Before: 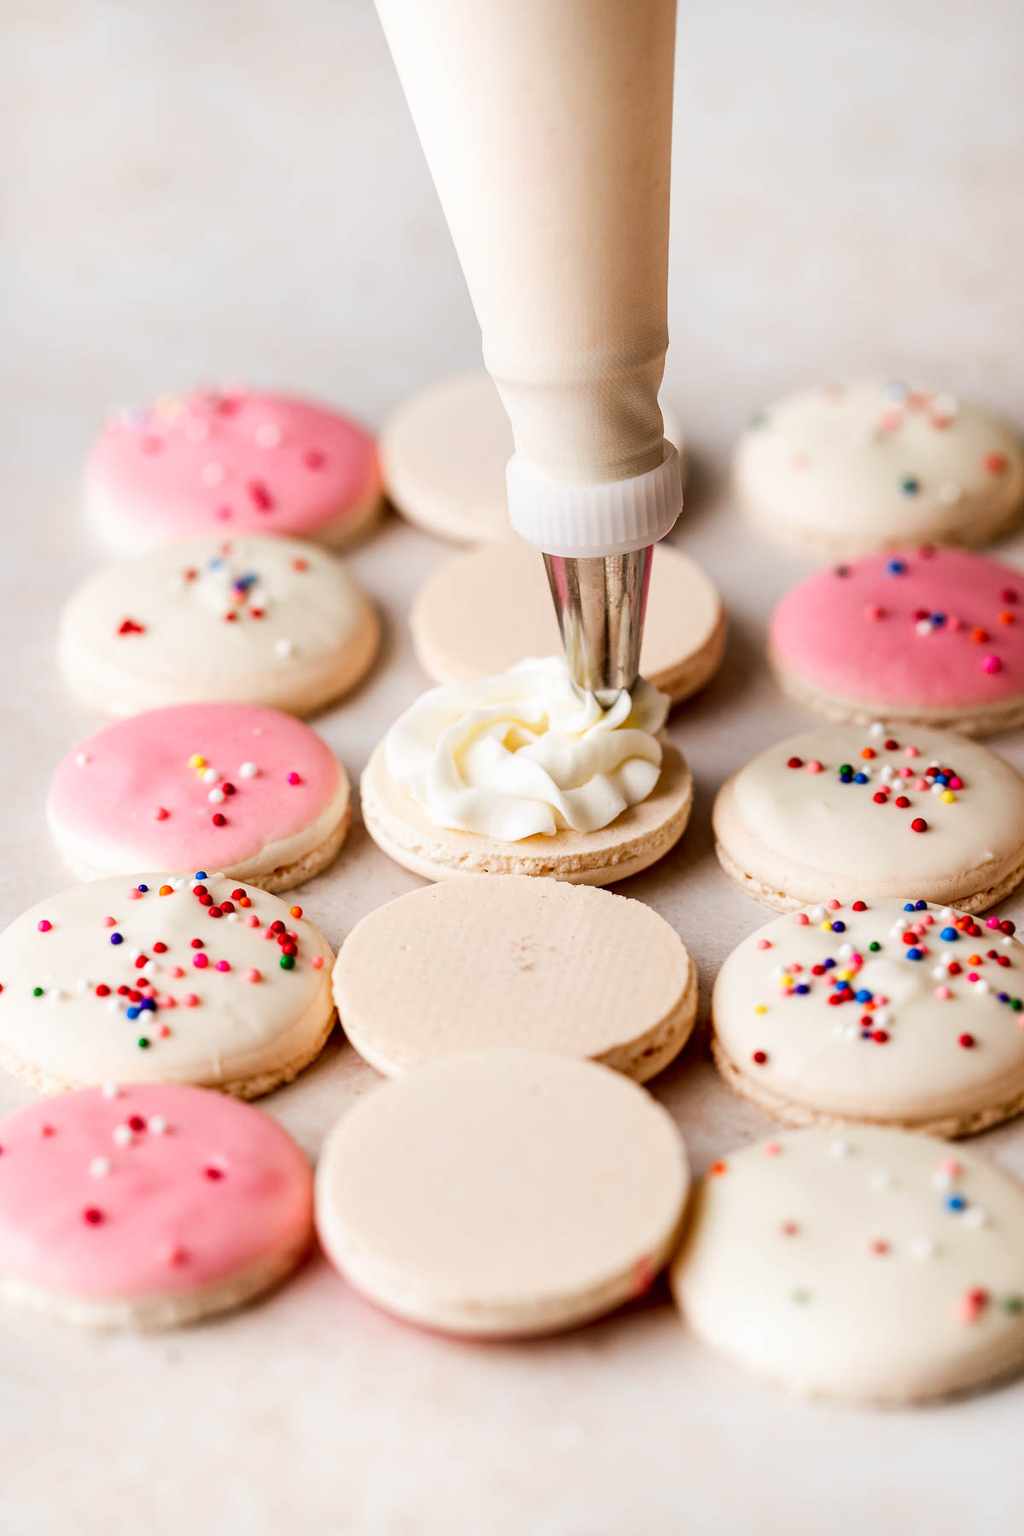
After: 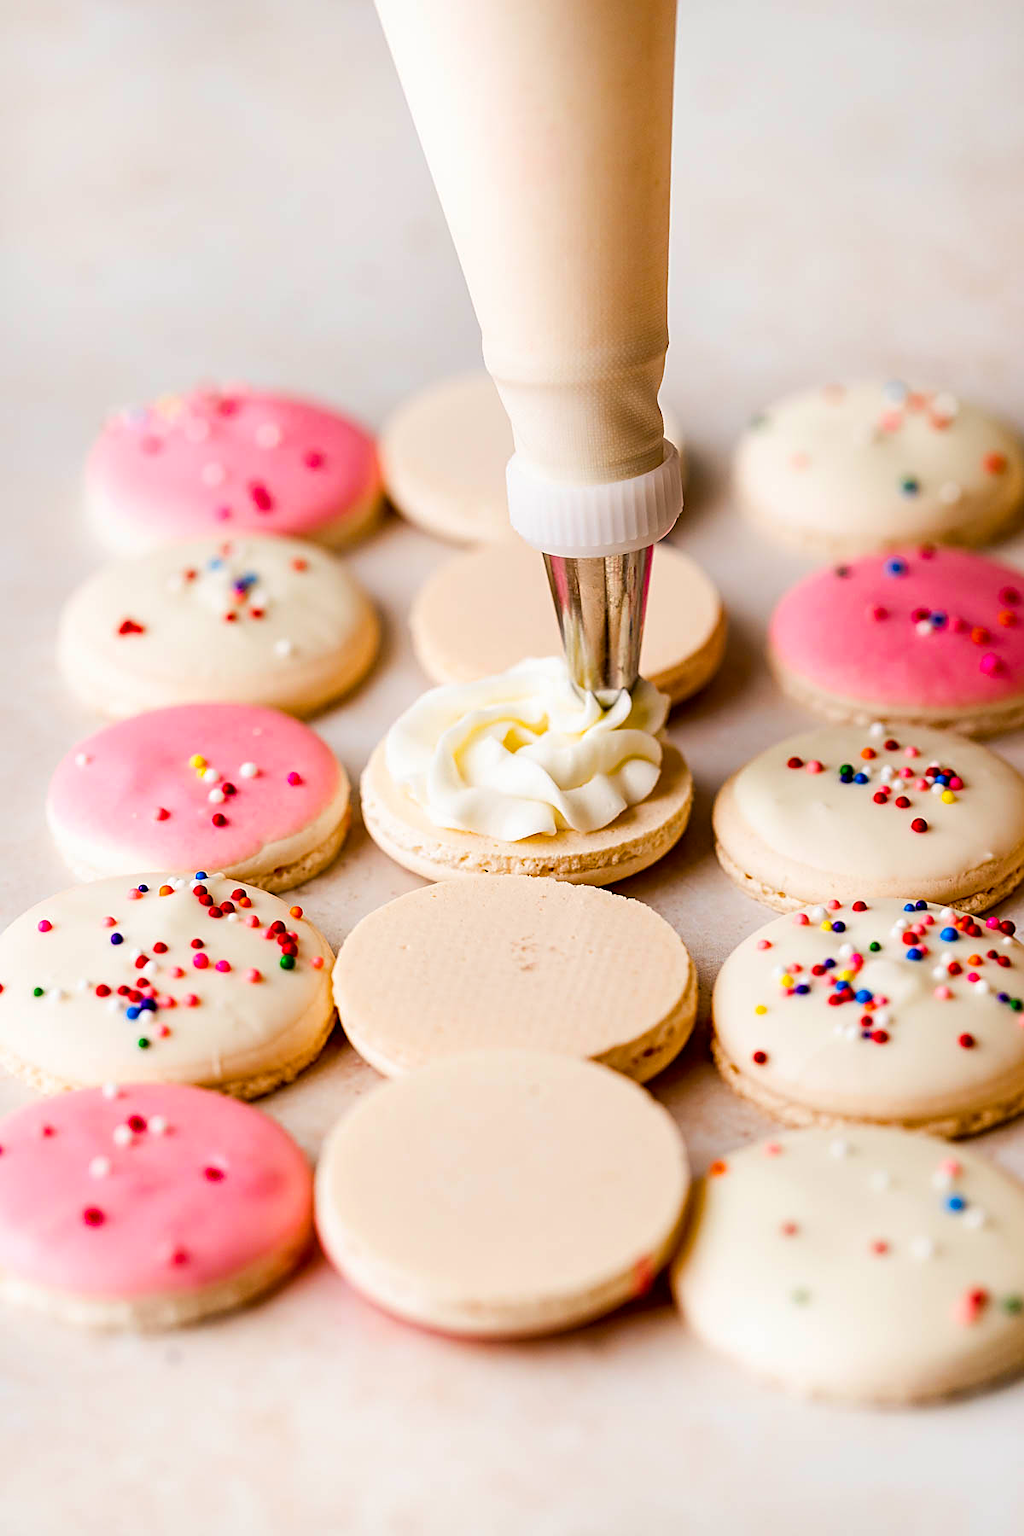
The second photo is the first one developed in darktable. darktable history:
sharpen: on, module defaults
color balance rgb: perceptual saturation grading › global saturation 30%, global vibrance 20%
